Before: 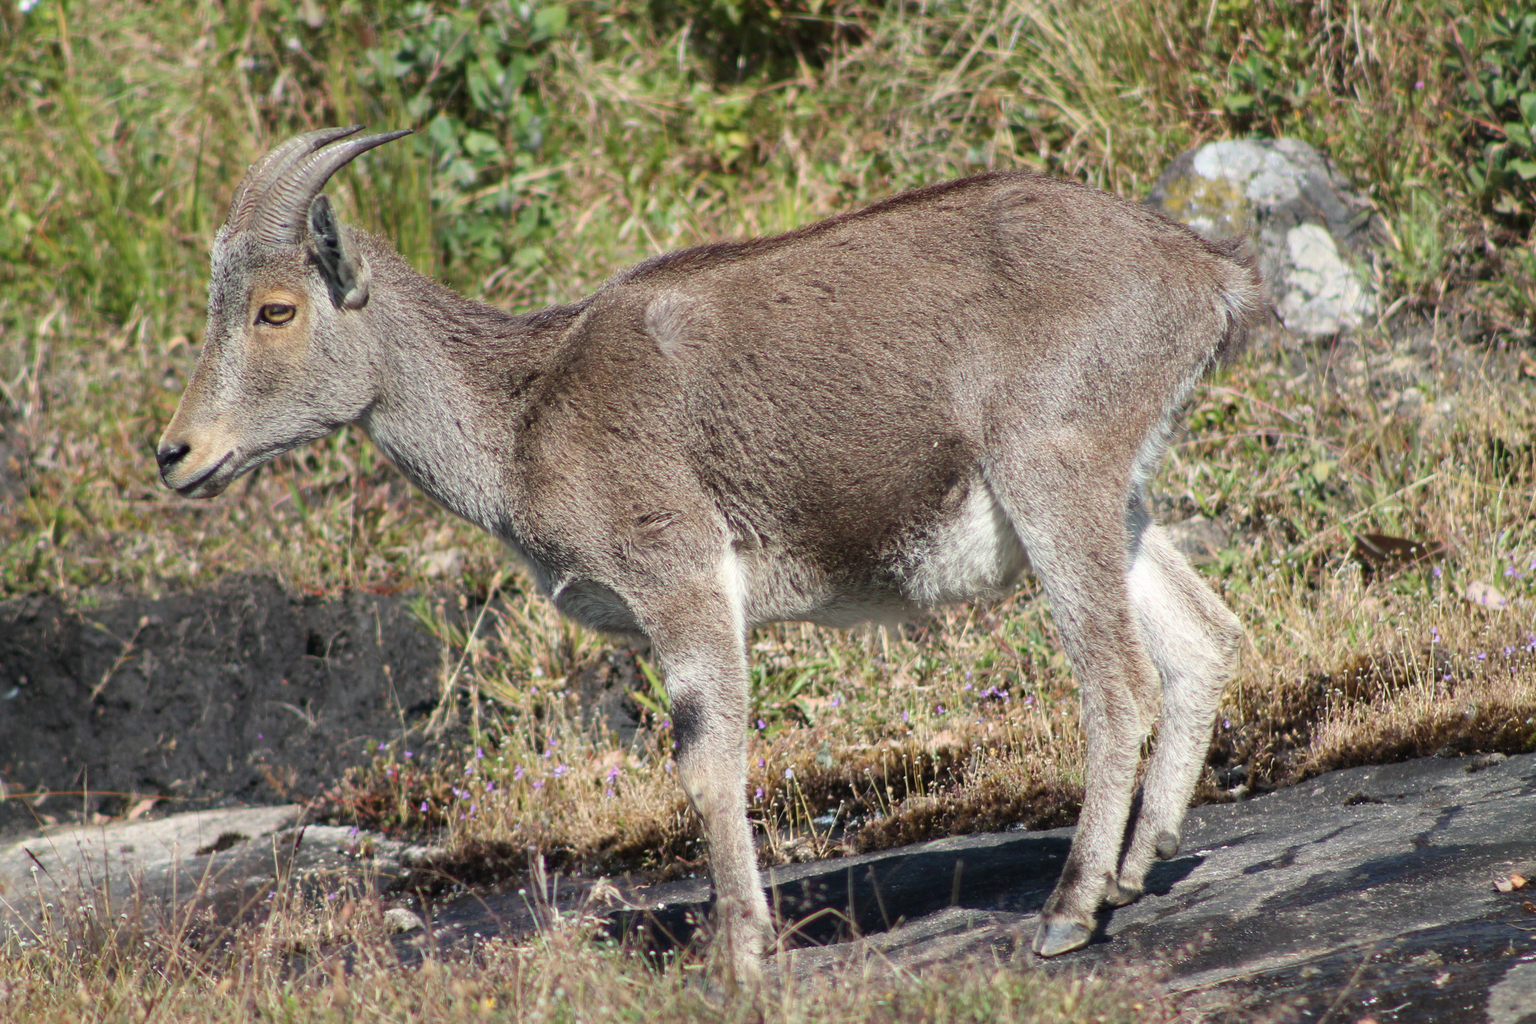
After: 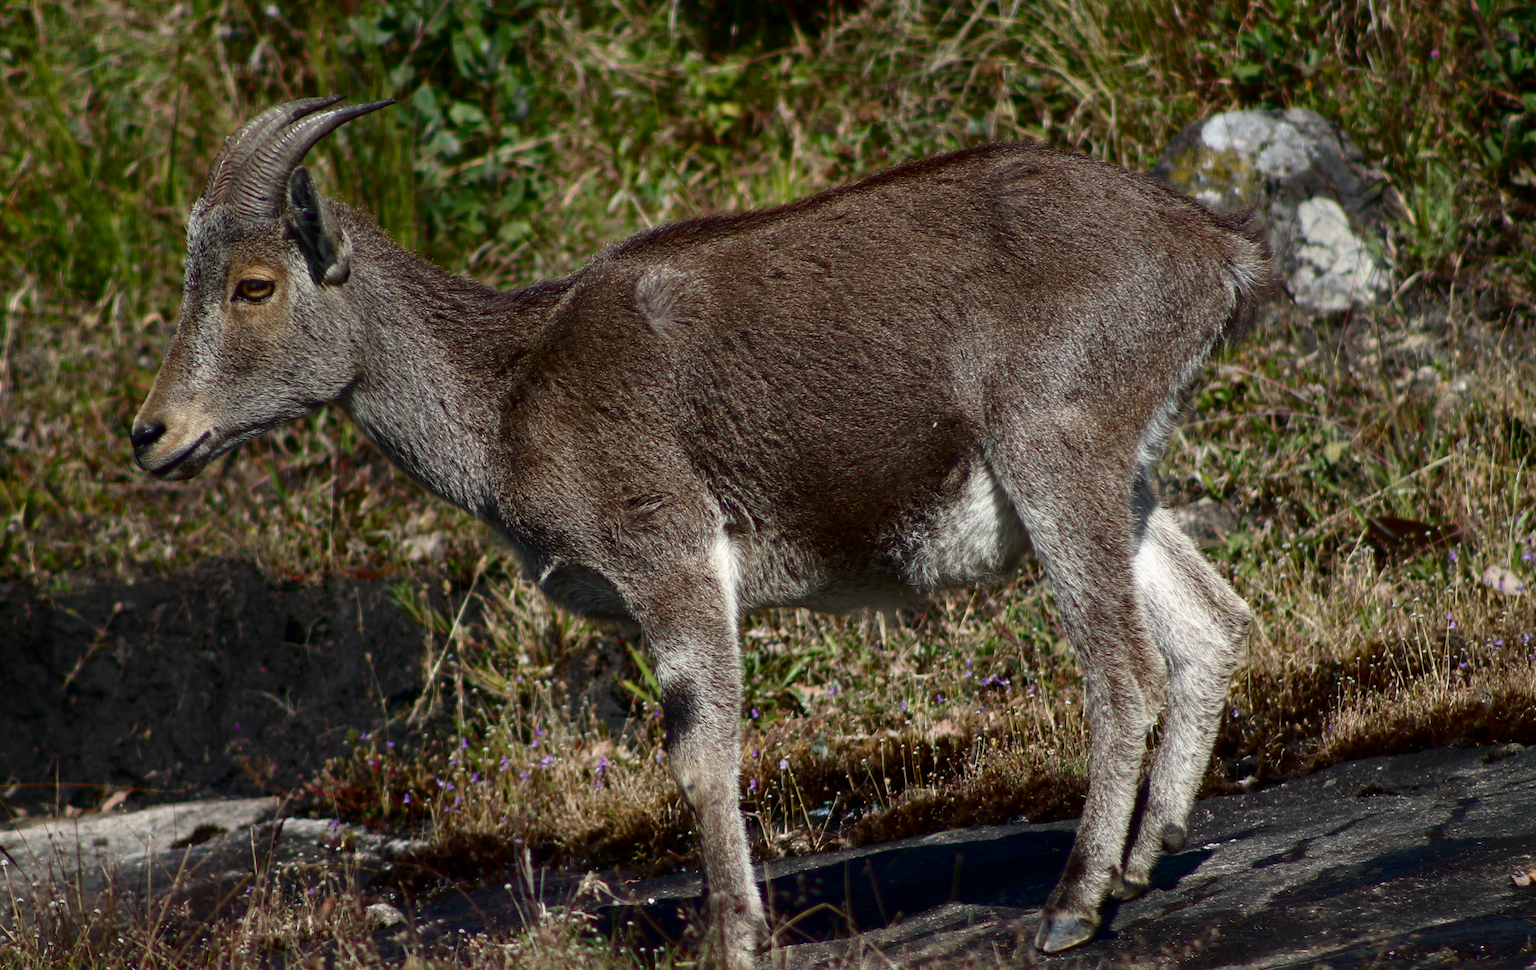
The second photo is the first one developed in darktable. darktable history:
crop: left 1.964%, top 3.251%, right 1.122%, bottom 4.933%
contrast brightness saturation: brightness -0.52
